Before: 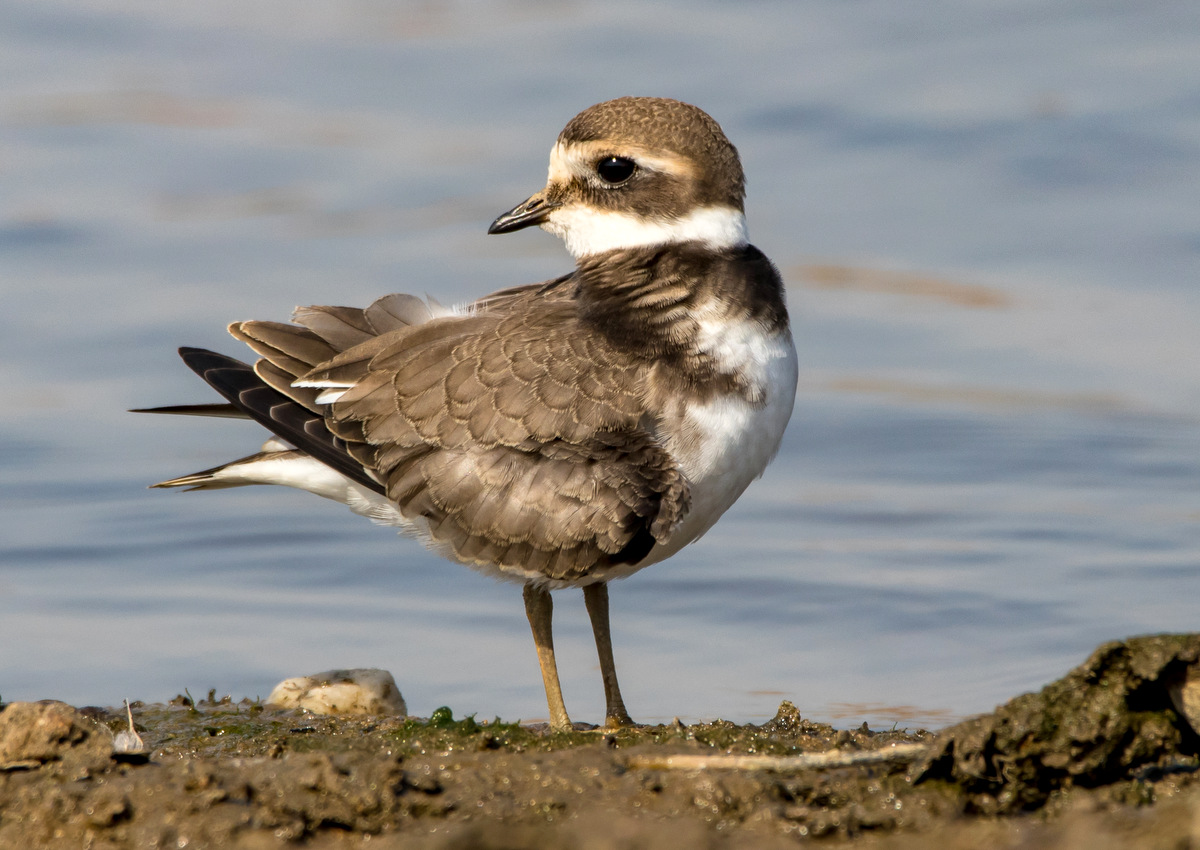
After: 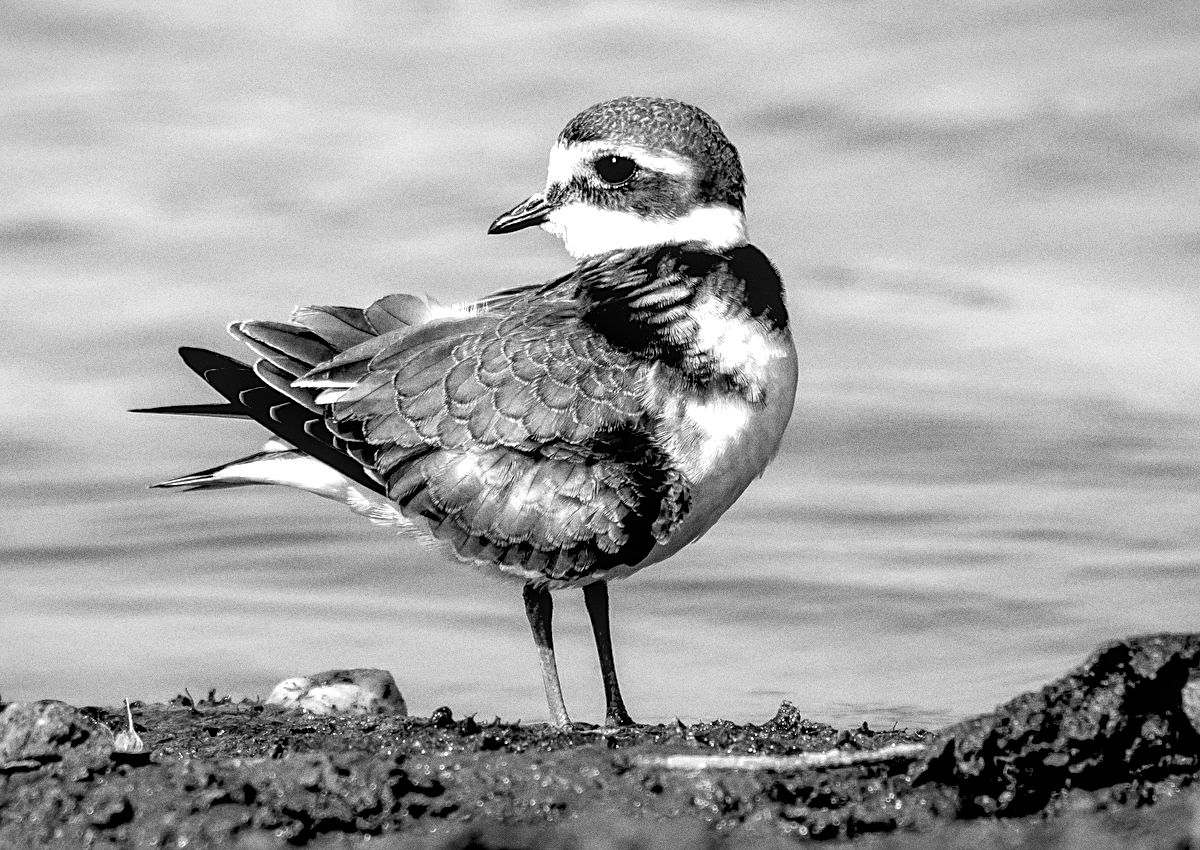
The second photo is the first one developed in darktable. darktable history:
exposure: black level correction 0.035, exposure 0.9 EV, compensate highlight preservation false
grain: coarseness 0.09 ISO, strength 40%
graduated density: rotation -180°, offset 24.95
monochrome: on, module defaults
vignetting: fall-off start 100%, brightness -0.282, width/height ratio 1.31
sharpen: on, module defaults
local contrast: on, module defaults
